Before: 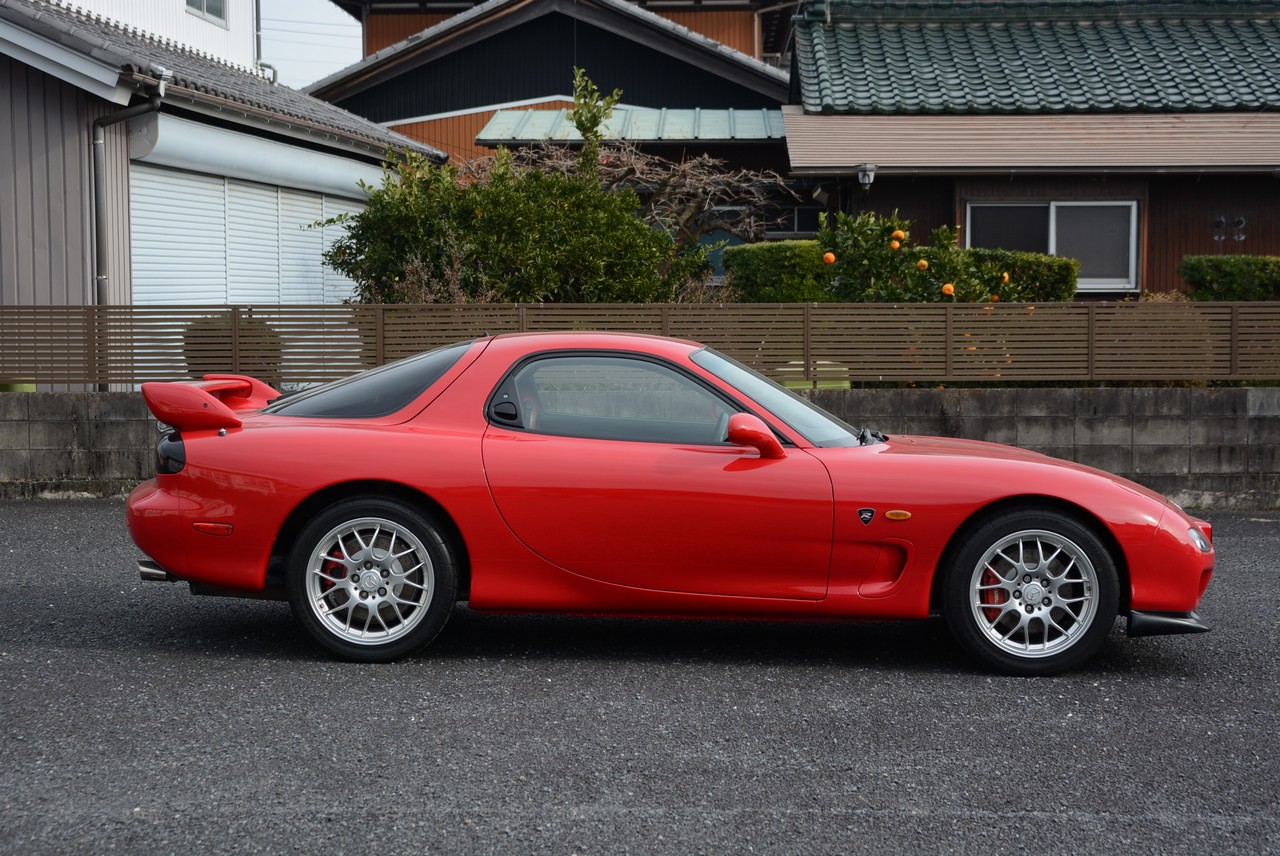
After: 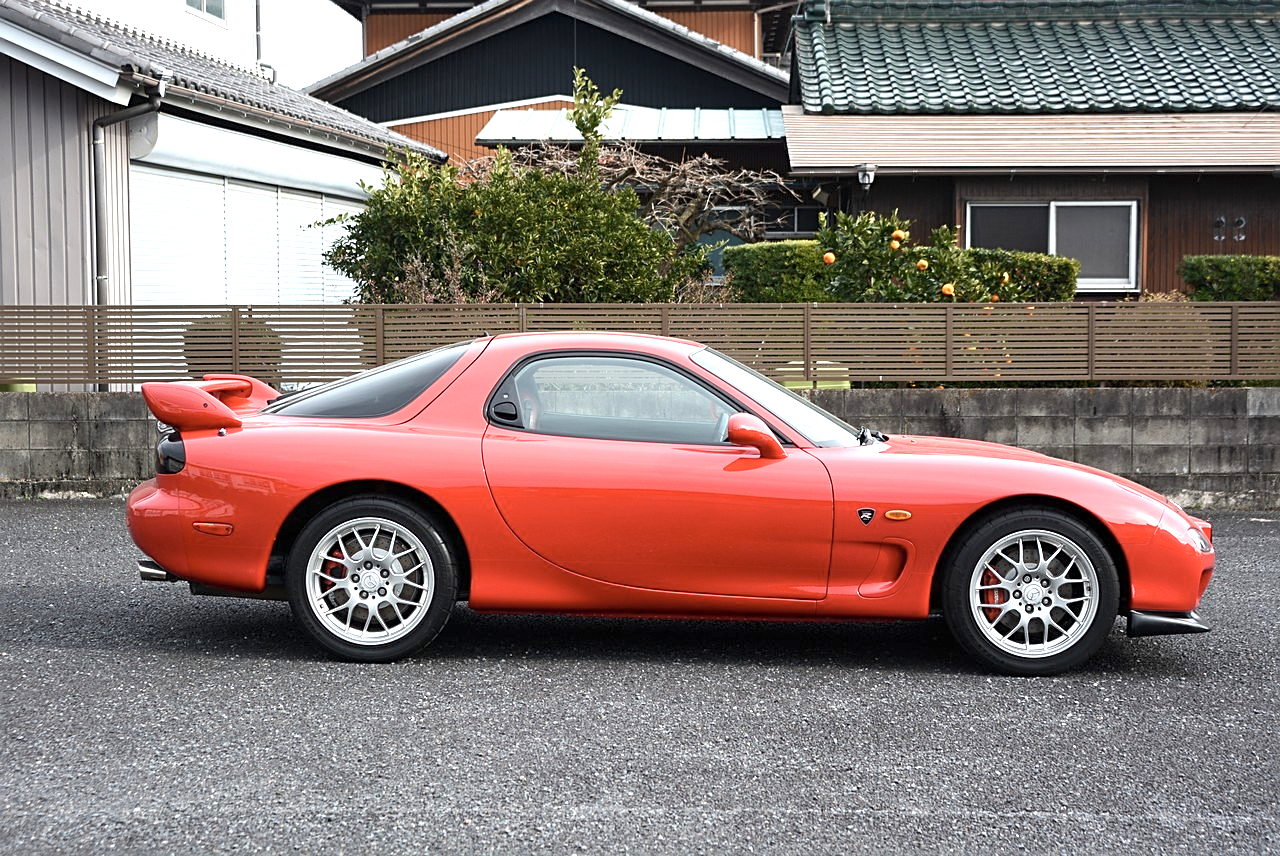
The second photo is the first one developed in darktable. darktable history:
exposure: black level correction 0.001, exposure 1.398 EV, compensate exposure bias true, compensate highlight preservation false
sharpen: on, module defaults
color correction: saturation 0.8
